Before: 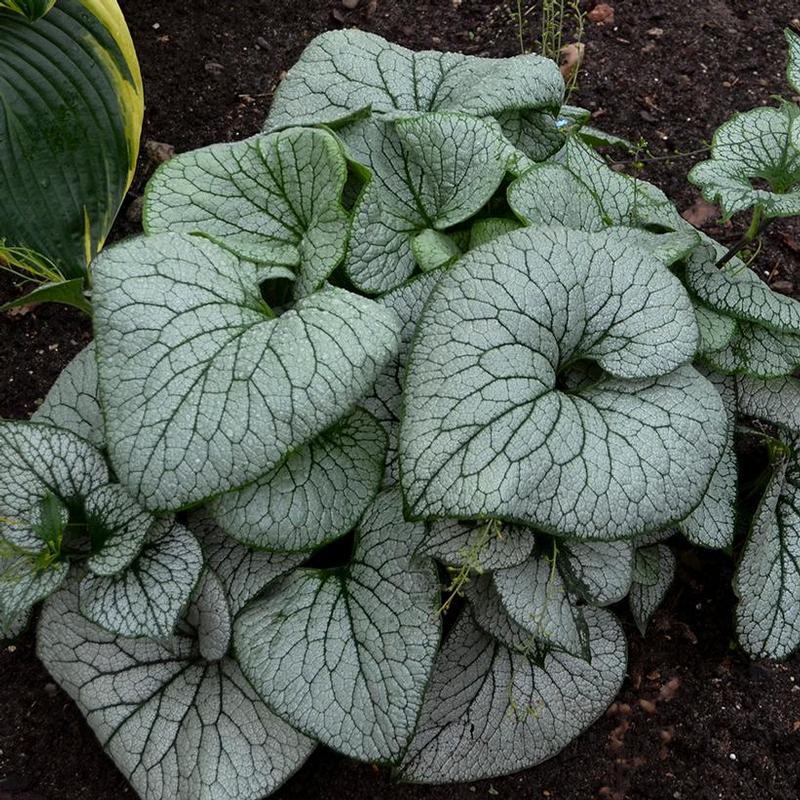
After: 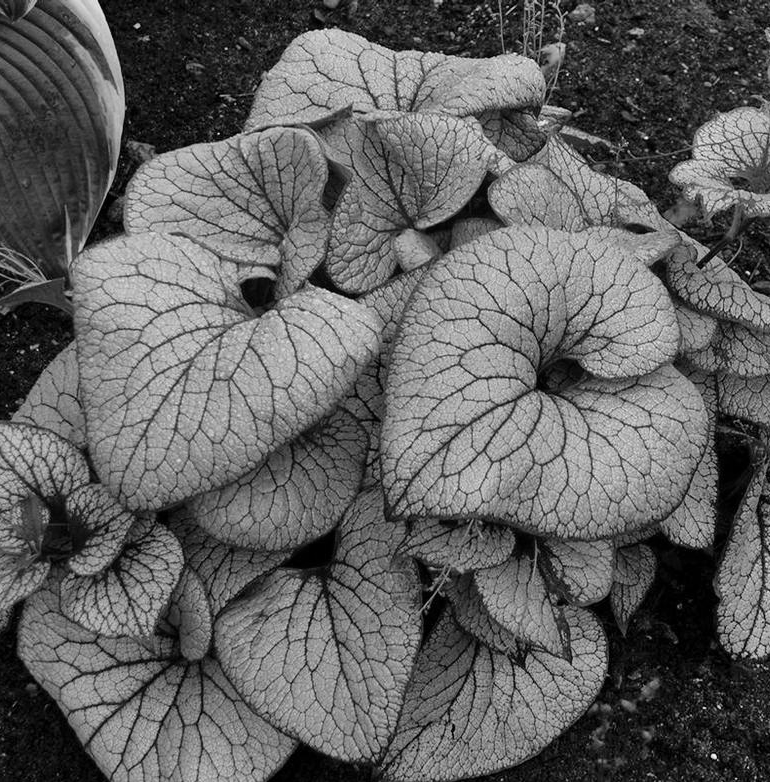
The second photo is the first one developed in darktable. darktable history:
crop and rotate: left 2.536%, right 1.107%, bottom 2.246%
color zones: curves: ch1 [(0, 0.679) (0.143, 0.647) (0.286, 0.261) (0.378, -0.011) (0.571, 0.396) (0.714, 0.399) (0.857, 0.406) (1, 0.679)]
monochrome: a -6.99, b 35.61, size 1.4
shadows and highlights: soften with gaussian
